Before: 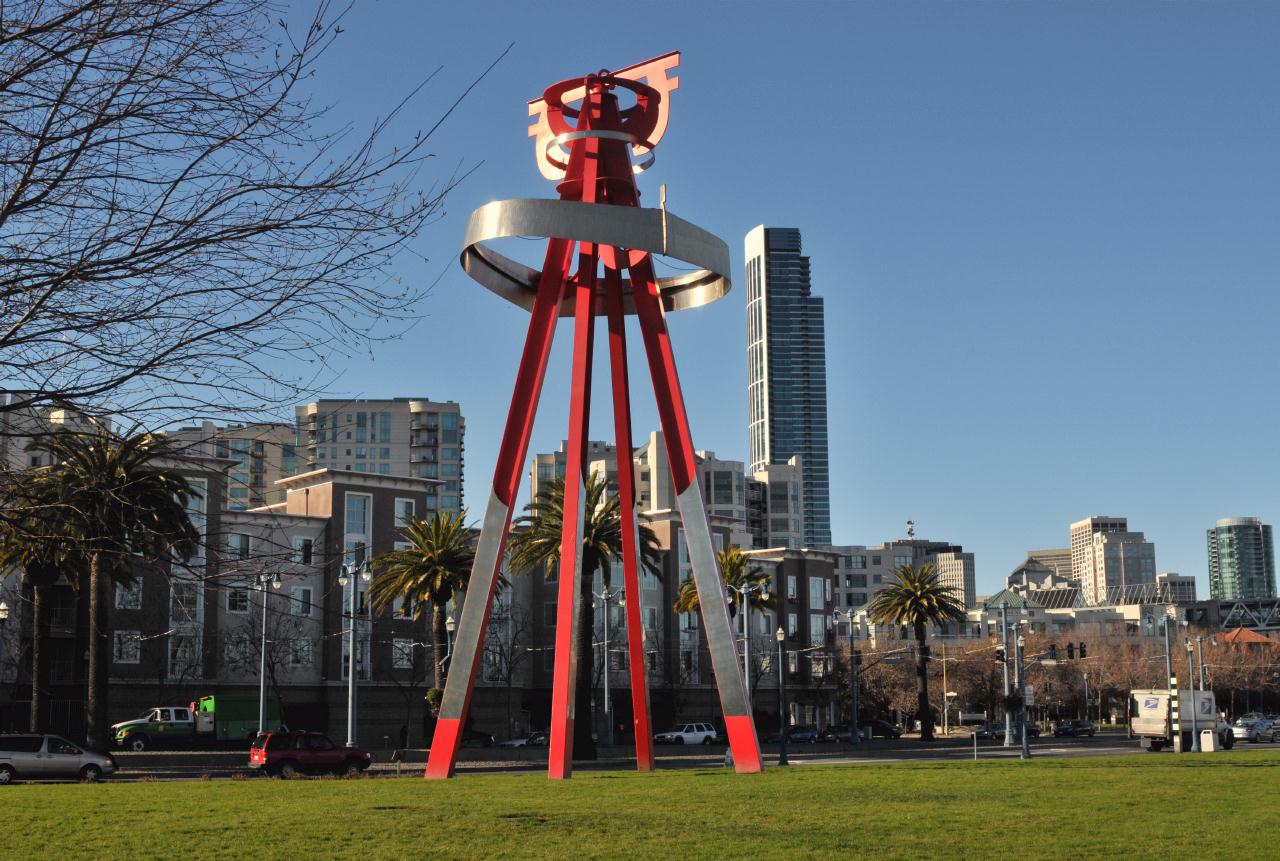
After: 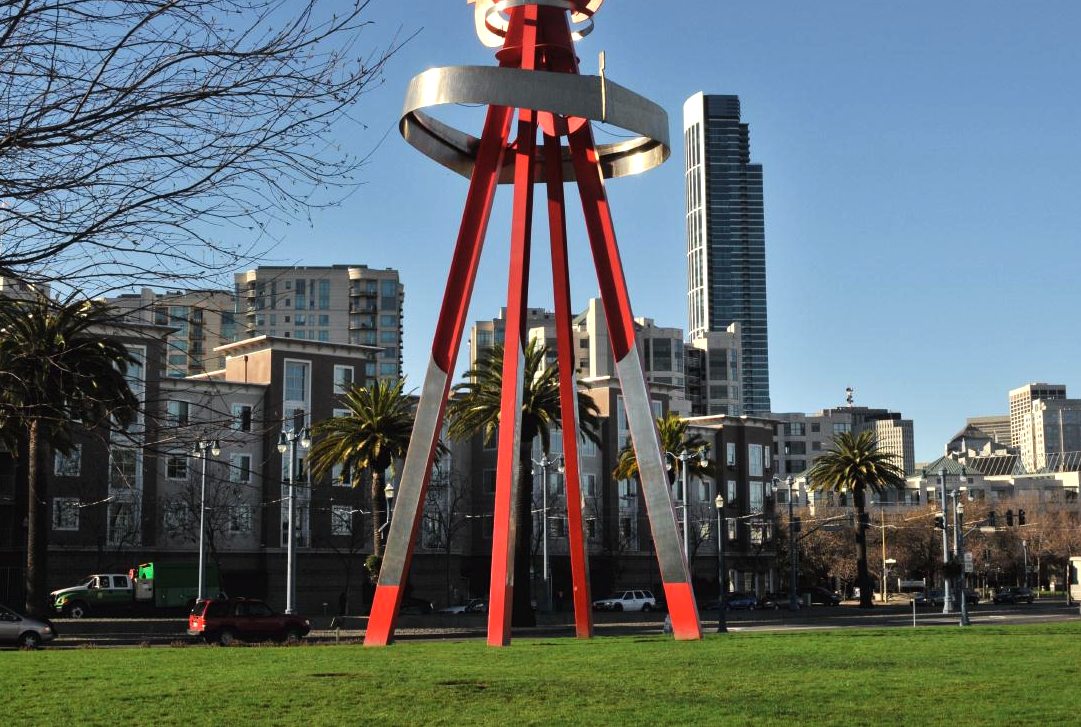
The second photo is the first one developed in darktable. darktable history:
crop and rotate: left 4.842%, top 15.51%, right 10.668%
color zones: curves: ch2 [(0, 0.5) (0.143, 0.517) (0.286, 0.571) (0.429, 0.522) (0.571, 0.5) (0.714, 0.5) (0.857, 0.5) (1, 0.5)]
tone equalizer: -8 EV -0.417 EV, -7 EV -0.389 EV, -6 EV -0.333 EV, -5 EV -0.222 EV, -3 EV 0.222 EV, -2 EV 0.333 EV, -1 EV 0.389 EV, +0 EV 0.417 EV, edges refinement/feathering 500, mask exposure compensation -1.57 EV, preserve details no
